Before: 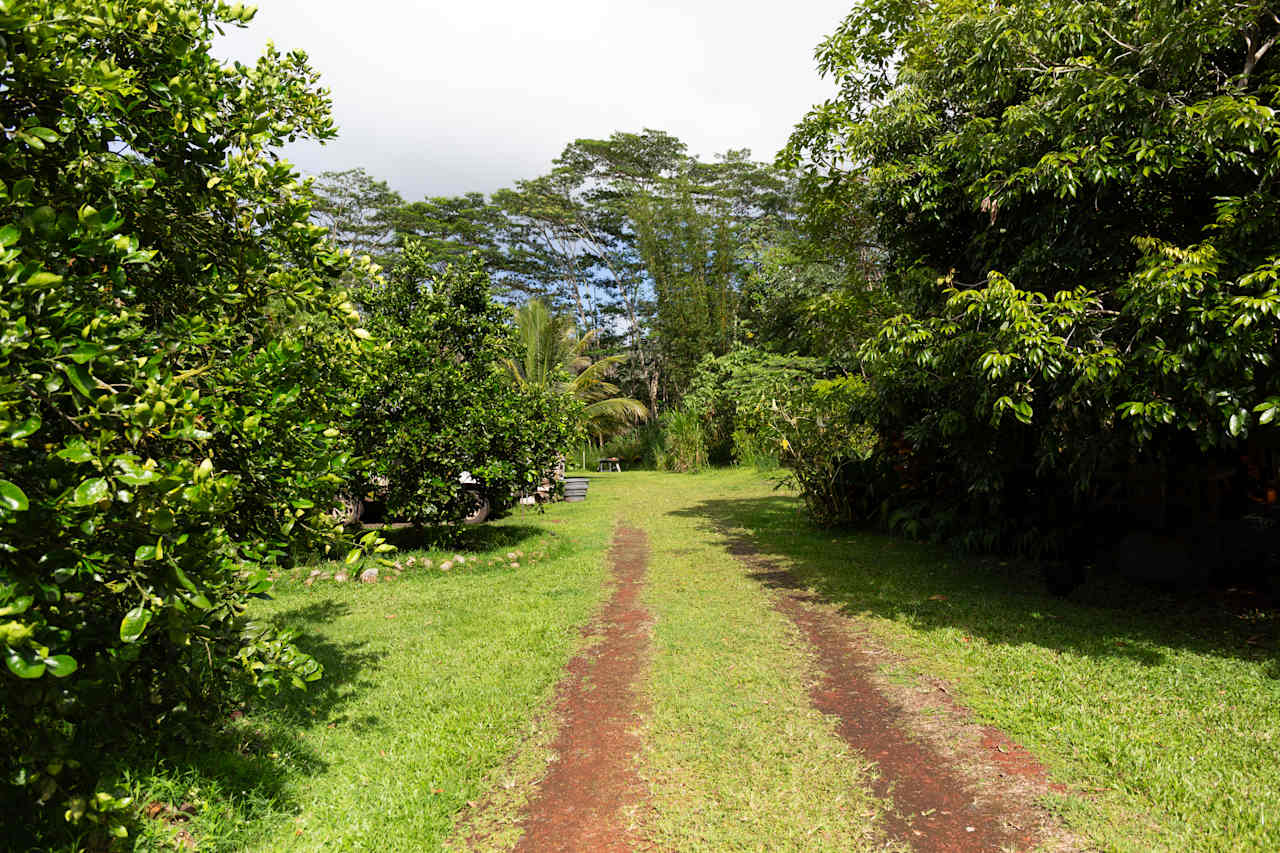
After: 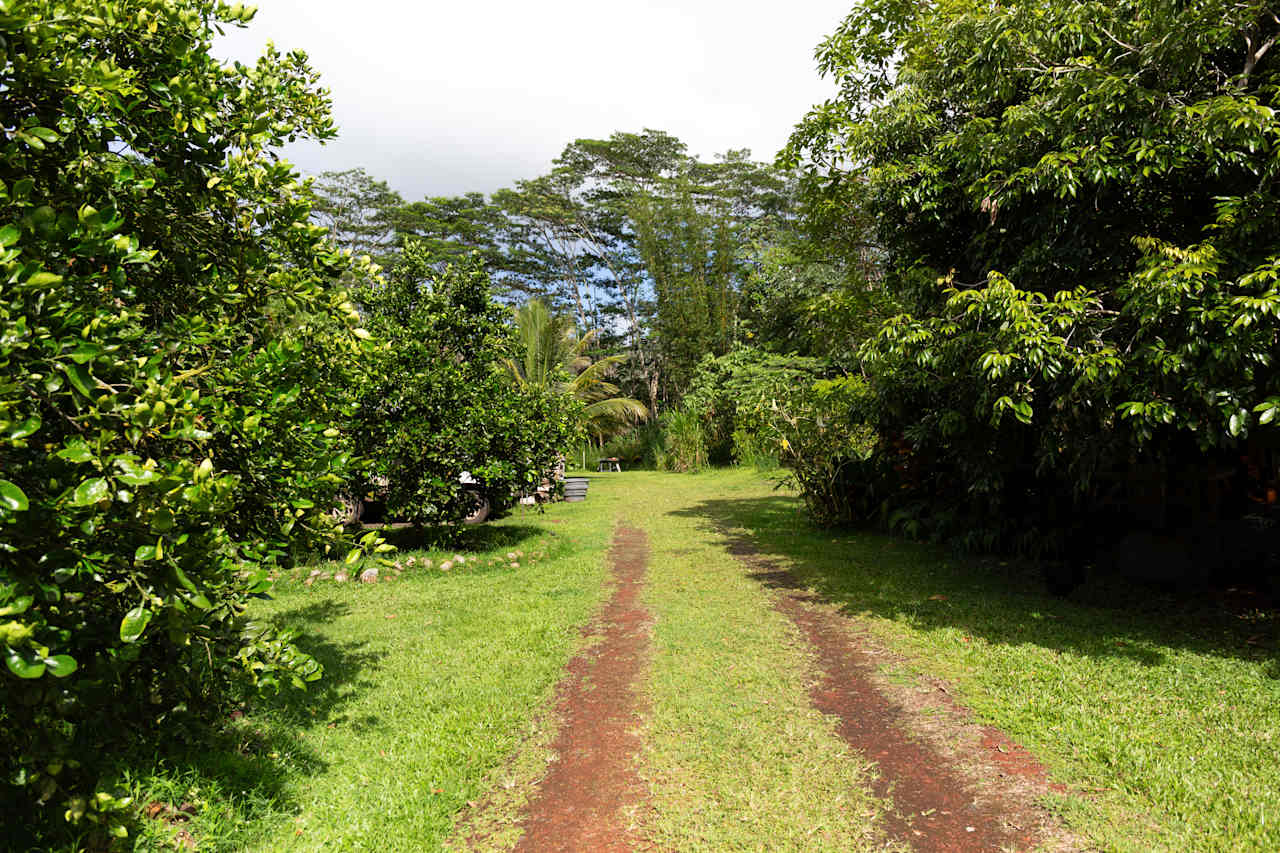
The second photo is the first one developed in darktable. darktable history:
shadows and highlights: shadows 12.14, white point adjustment 1.31, highlights -1.43, soften with gaussian
